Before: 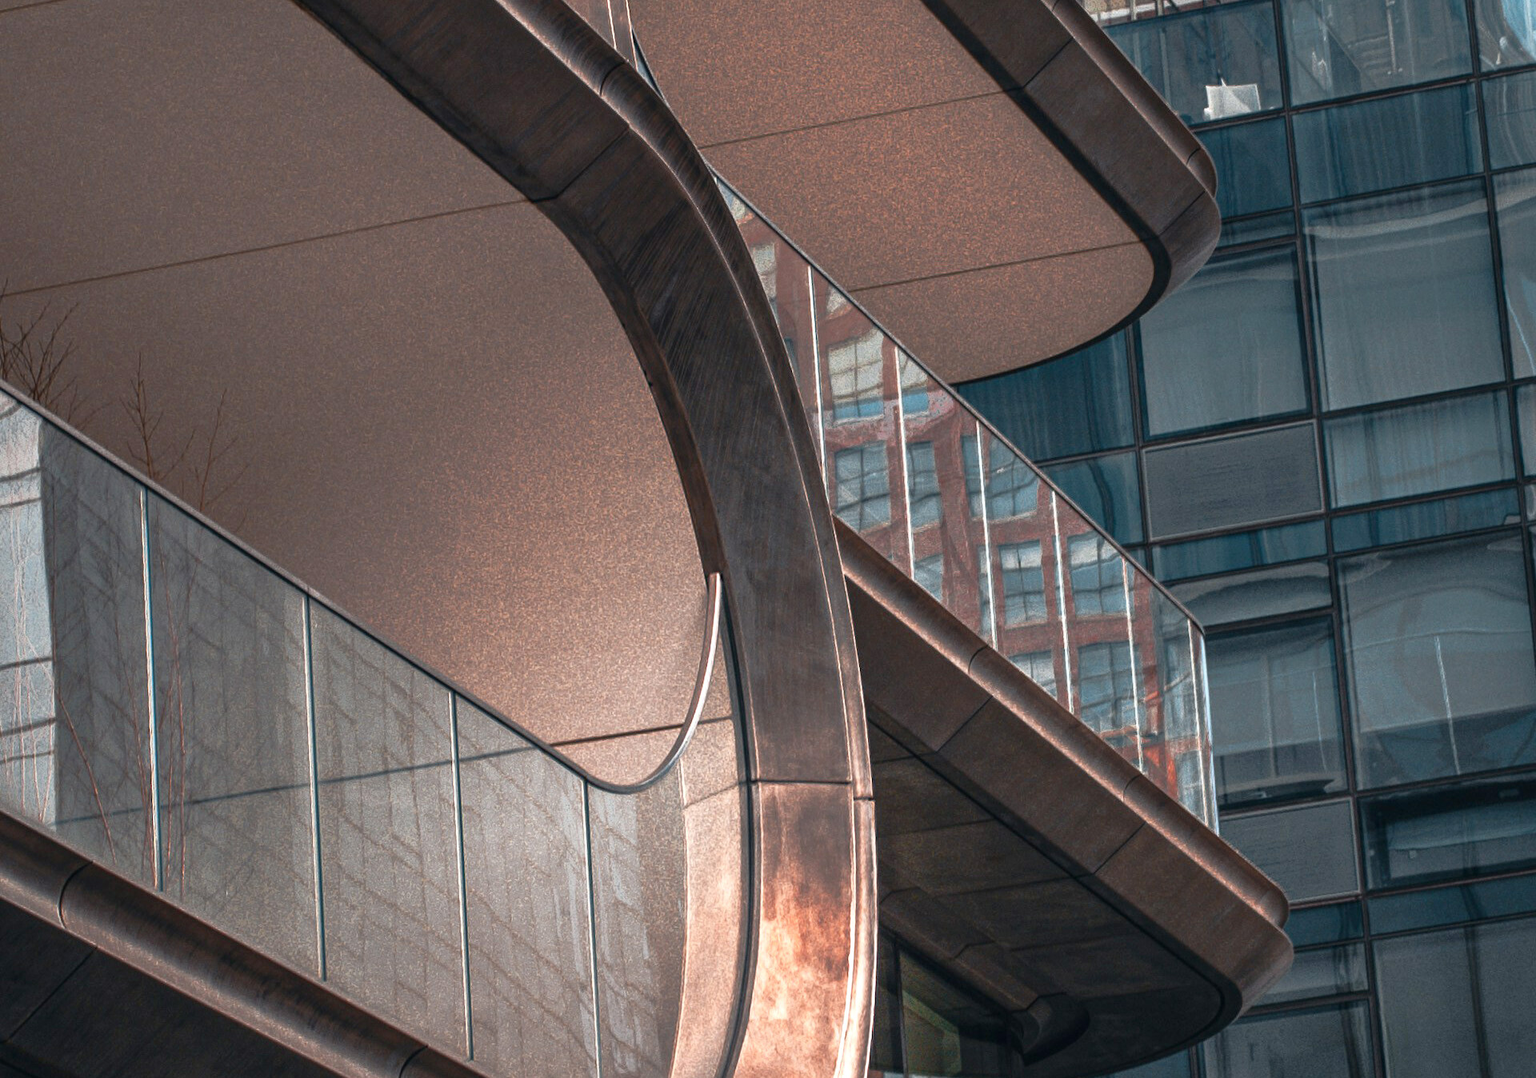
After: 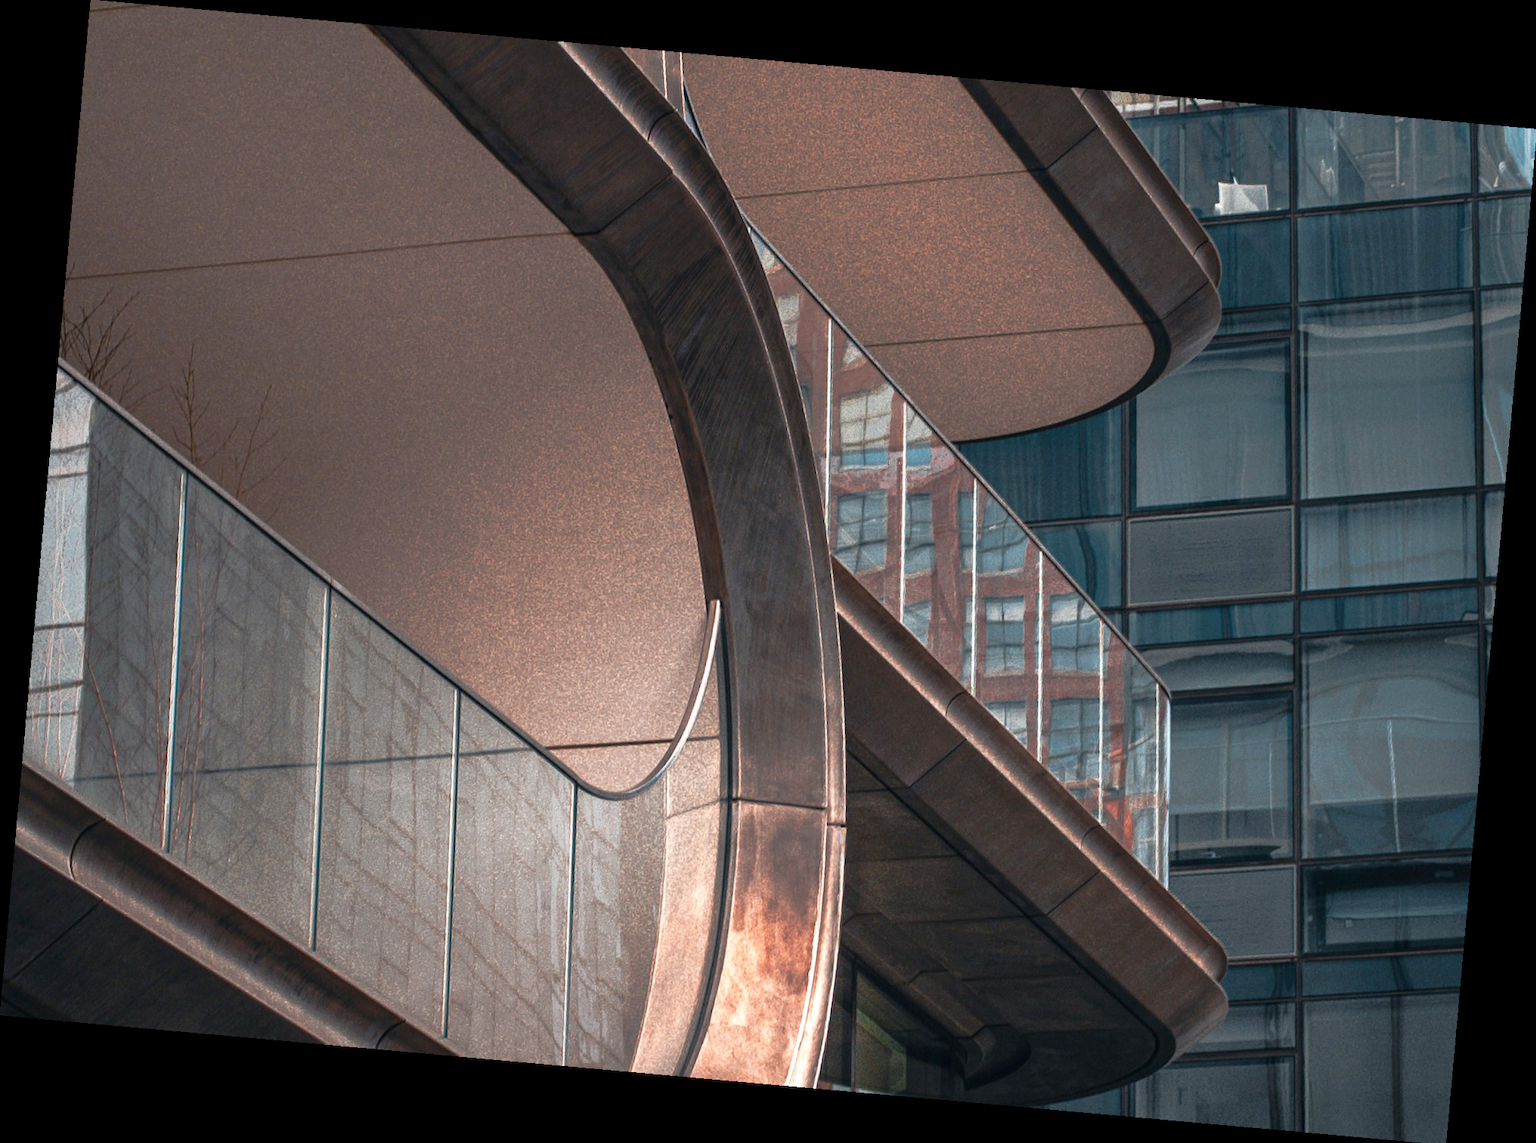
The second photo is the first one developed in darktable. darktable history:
rotate and perspective: rotation 5.12°, automatic cropping off
color balance rgb: on, module defaults
